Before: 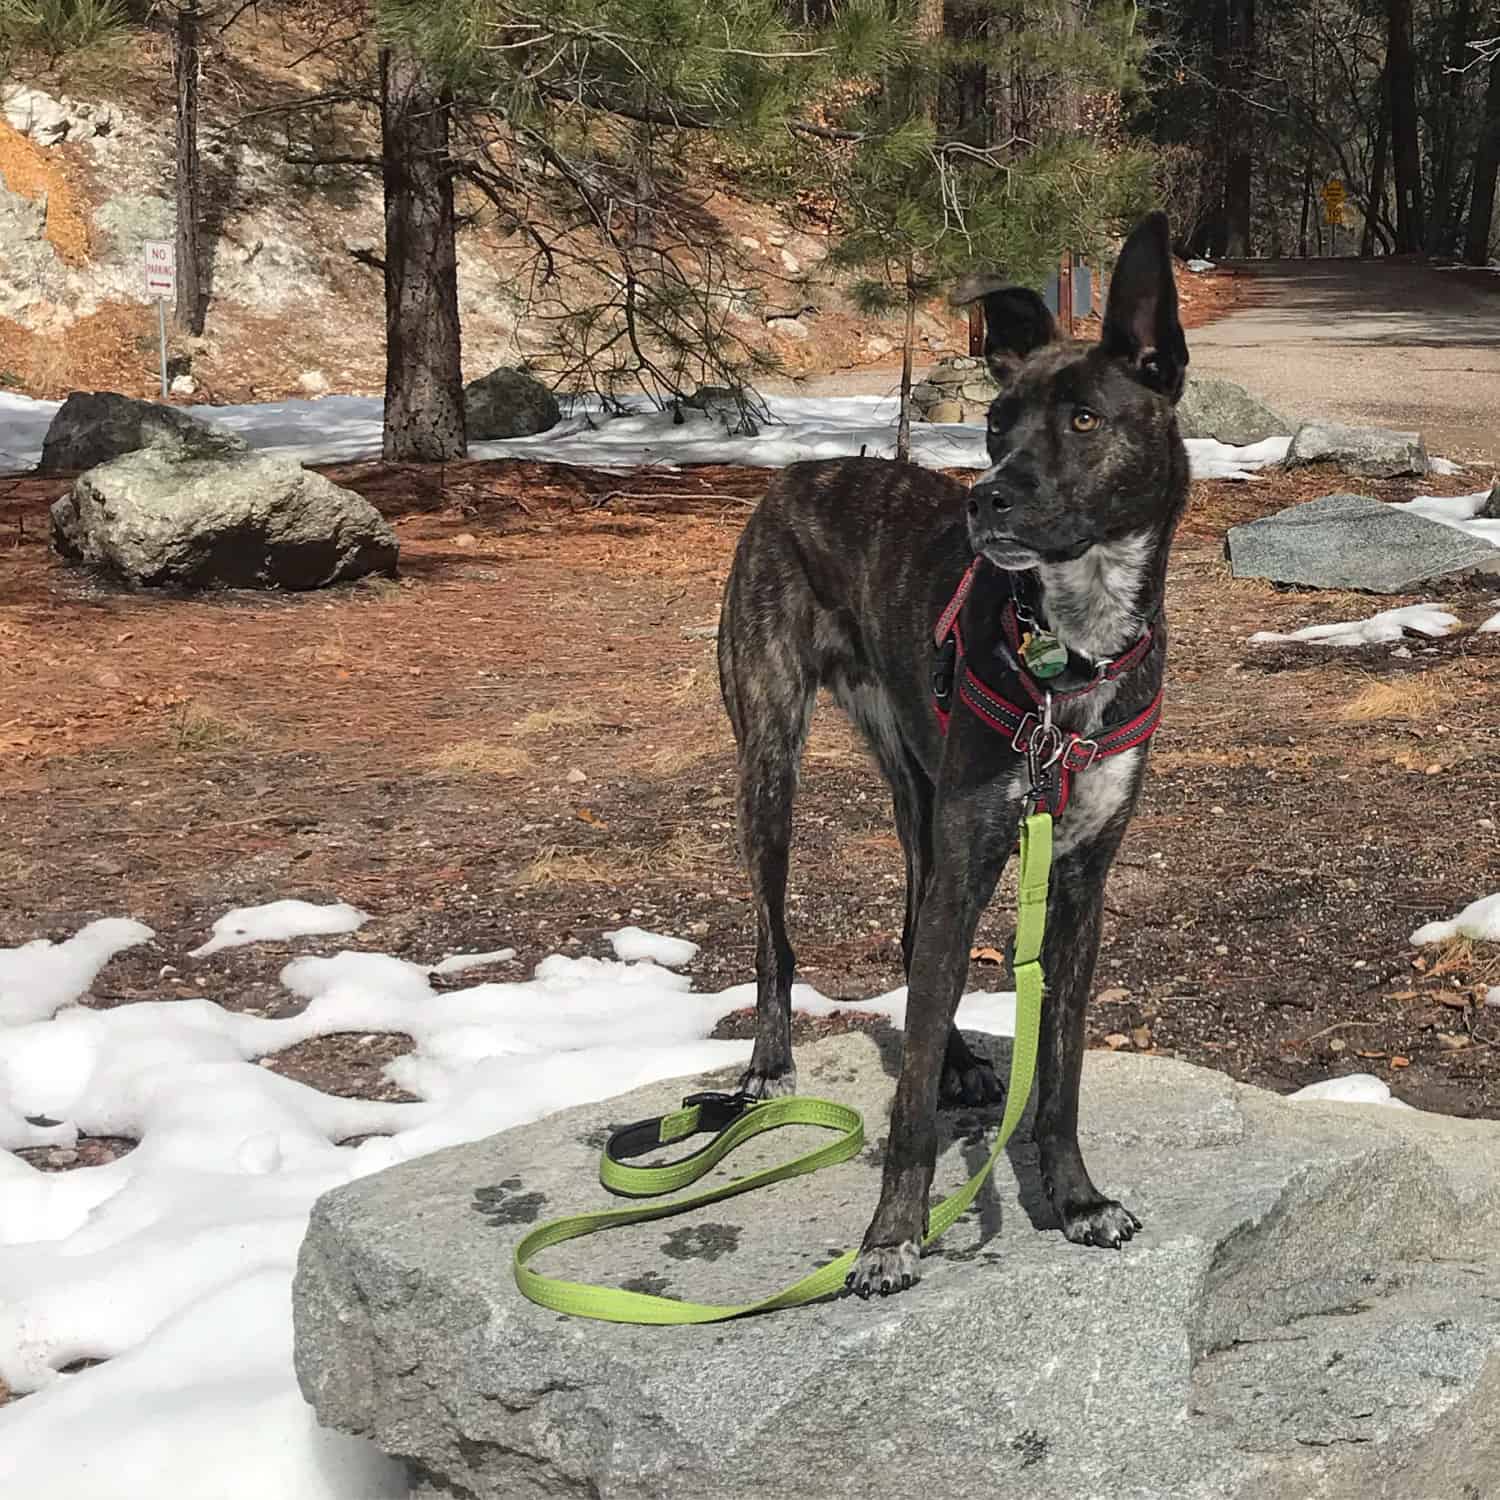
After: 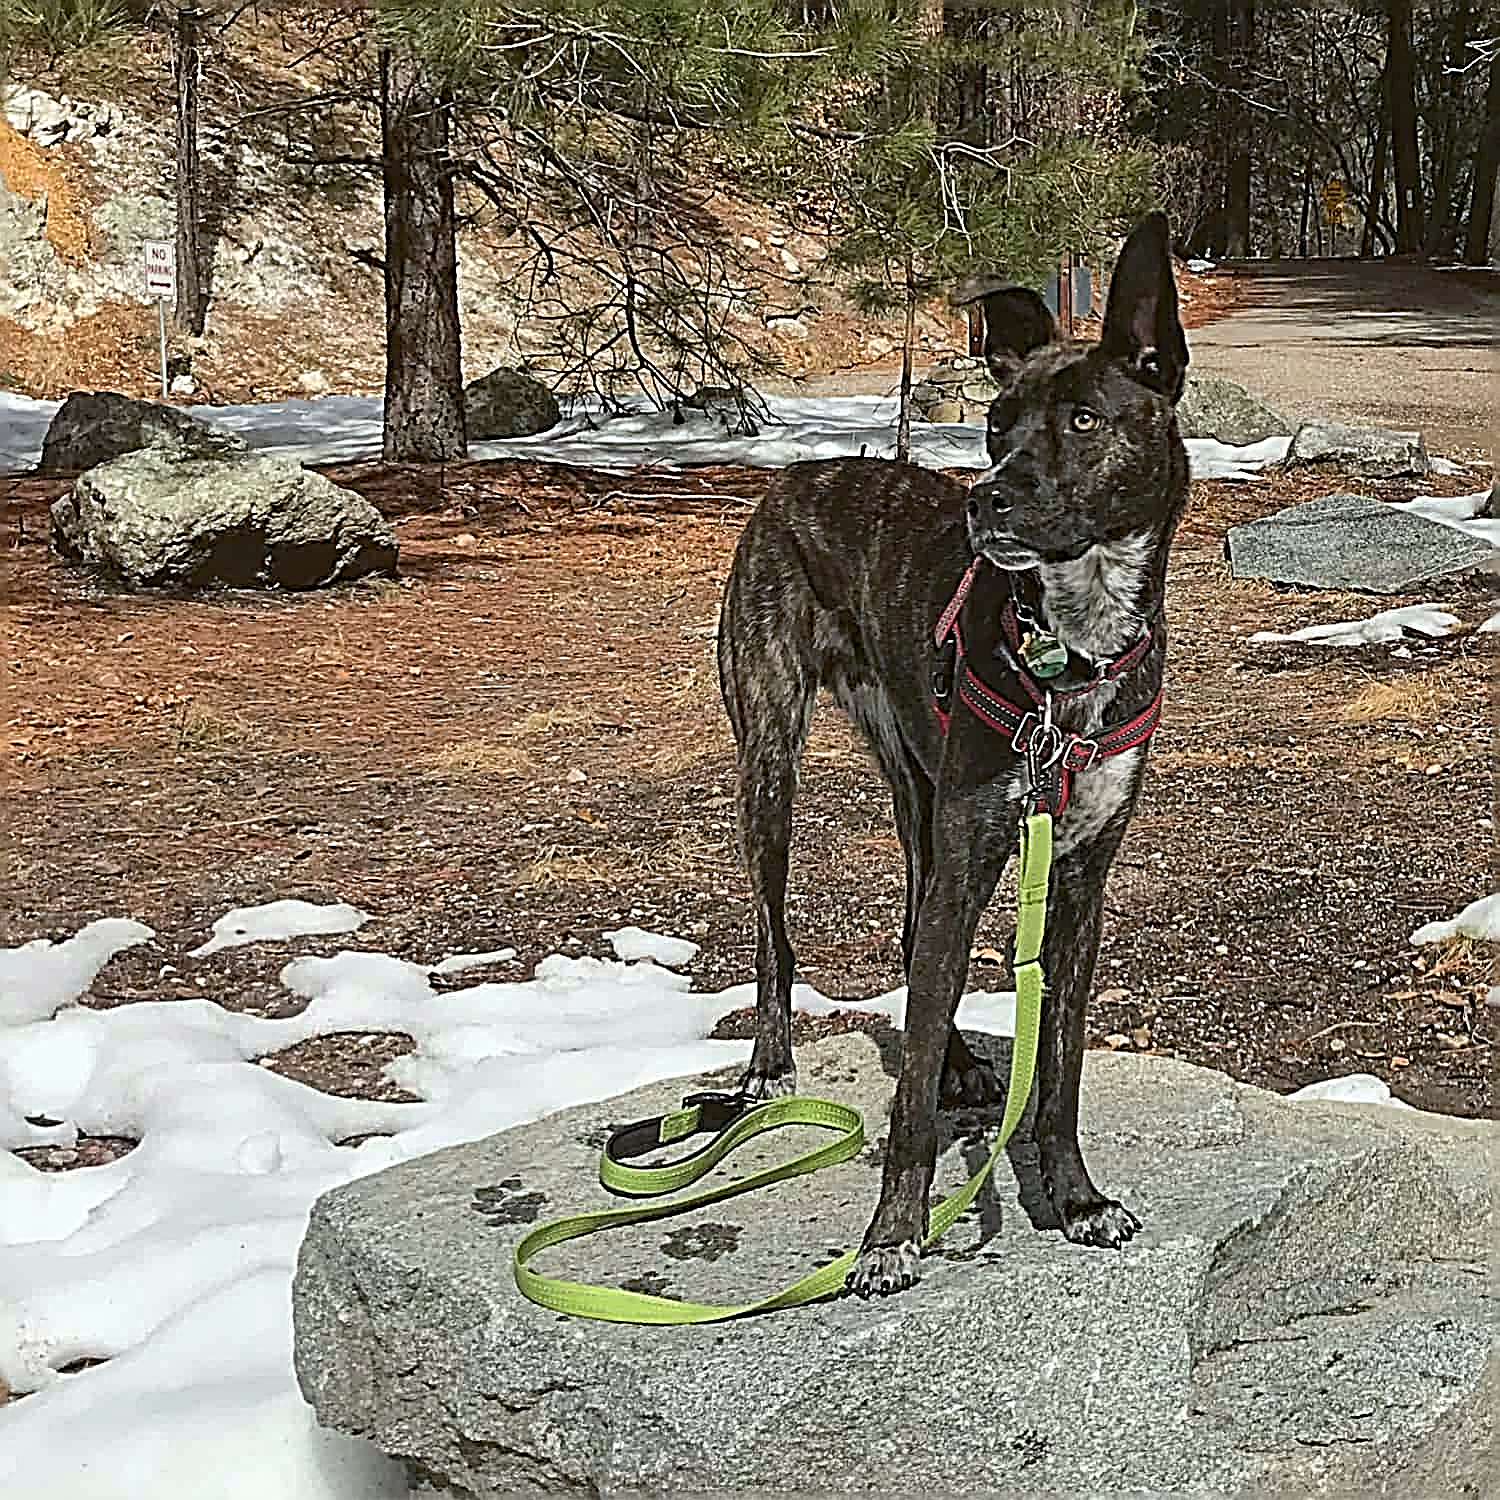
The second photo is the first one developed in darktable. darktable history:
haze removal: compatibility mode true, adaptive false
sharpen: radius 3.158, amount 1.731
color balance: lift [1.004, 1.002, 1.002, 0.998], gamma [1, 1.007, 1.002, 0.993], gain [1, 0.977, 1.013, 1.023], contrast -3.64%
